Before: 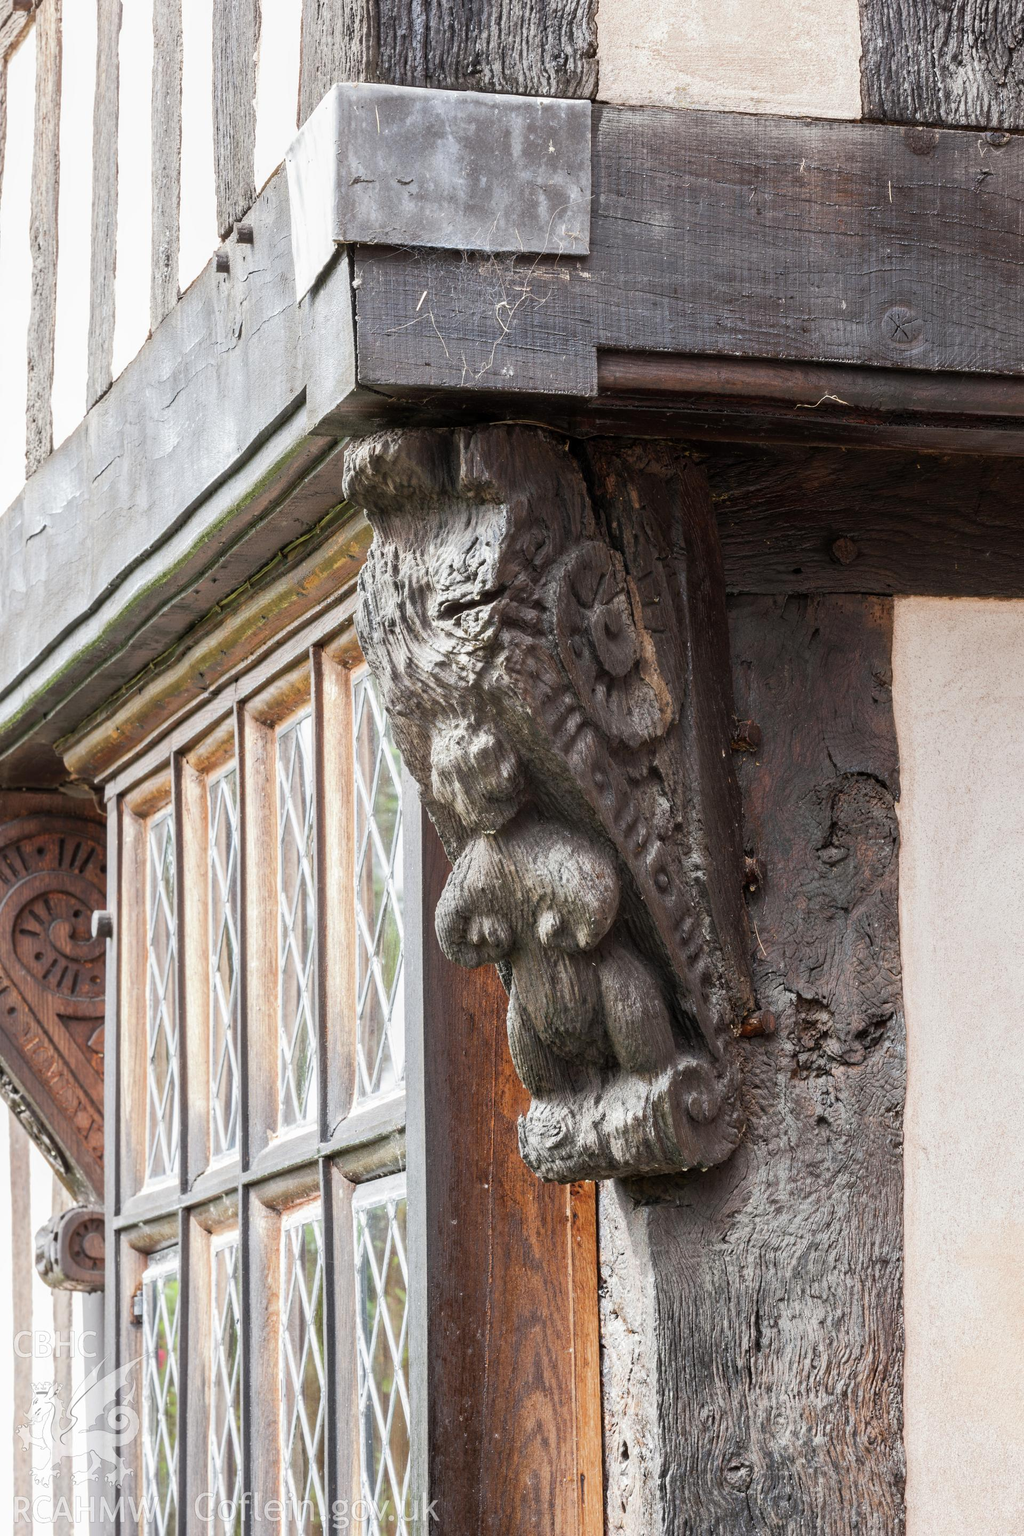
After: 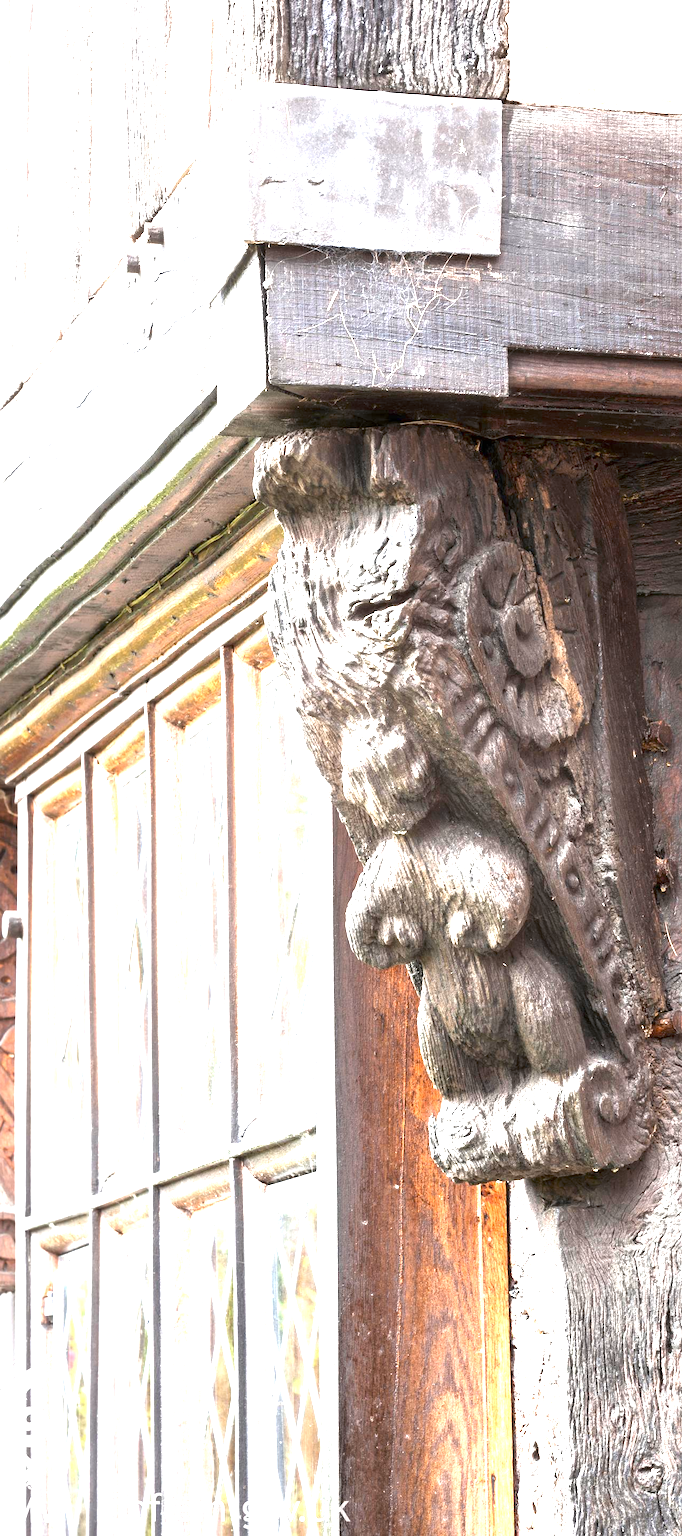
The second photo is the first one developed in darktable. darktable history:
exposure: black level correction 0, exposure 1.7 EV, compensate exposure bias true, compensate highlight preservation false
crop and rotate: left 8.786%, right 24.548%
